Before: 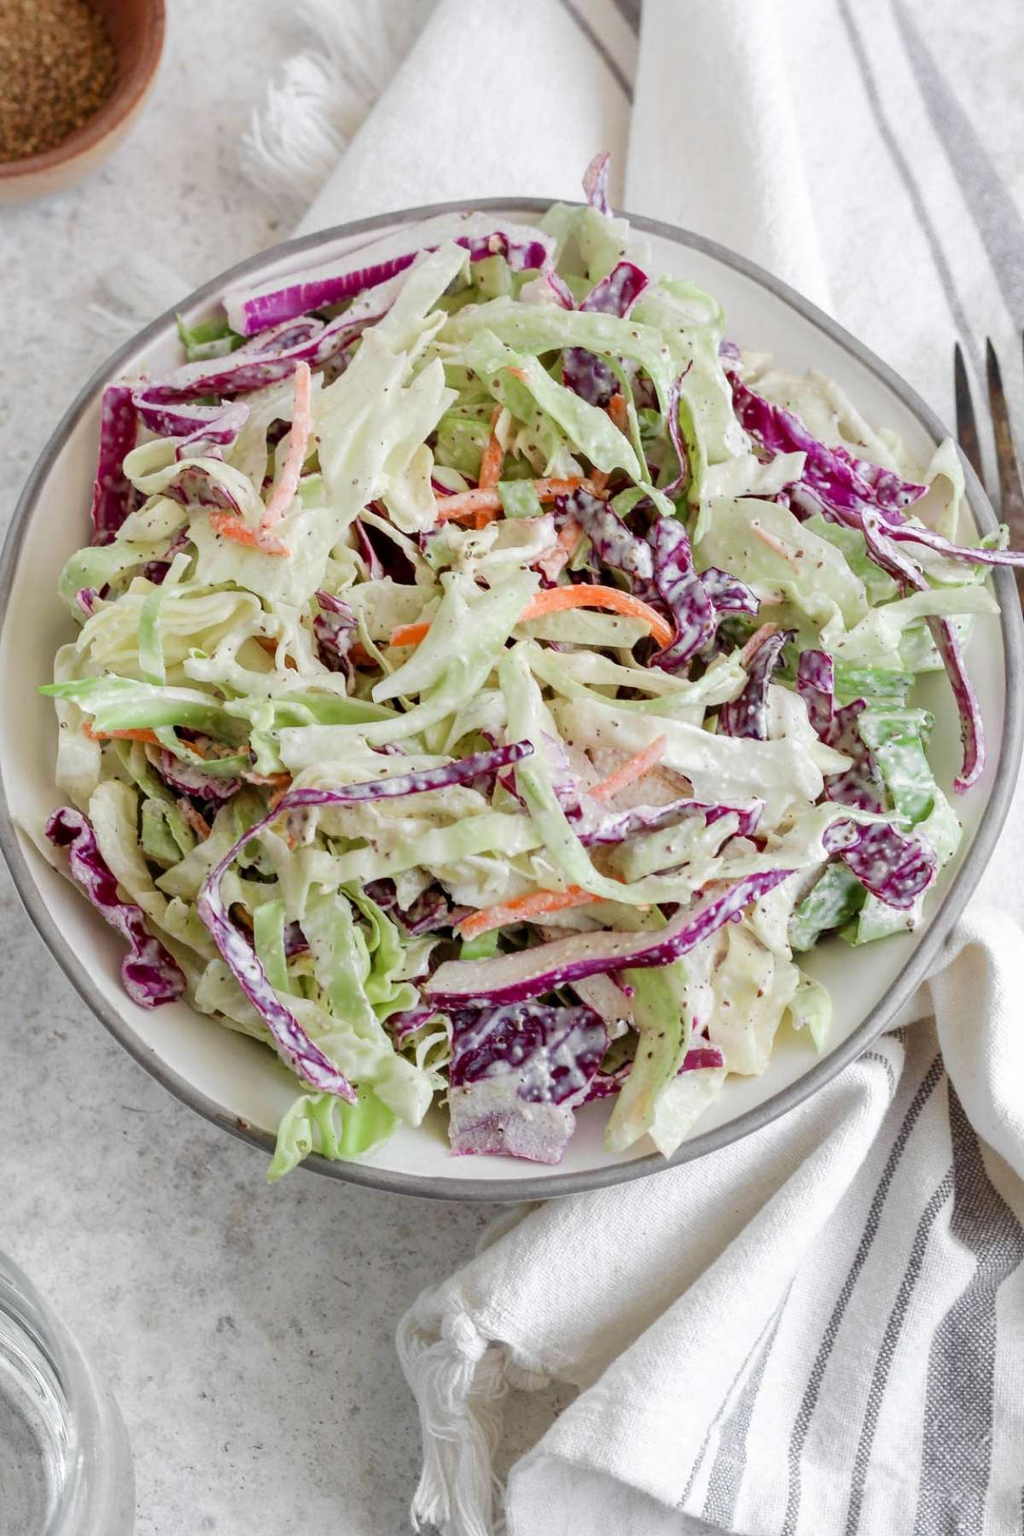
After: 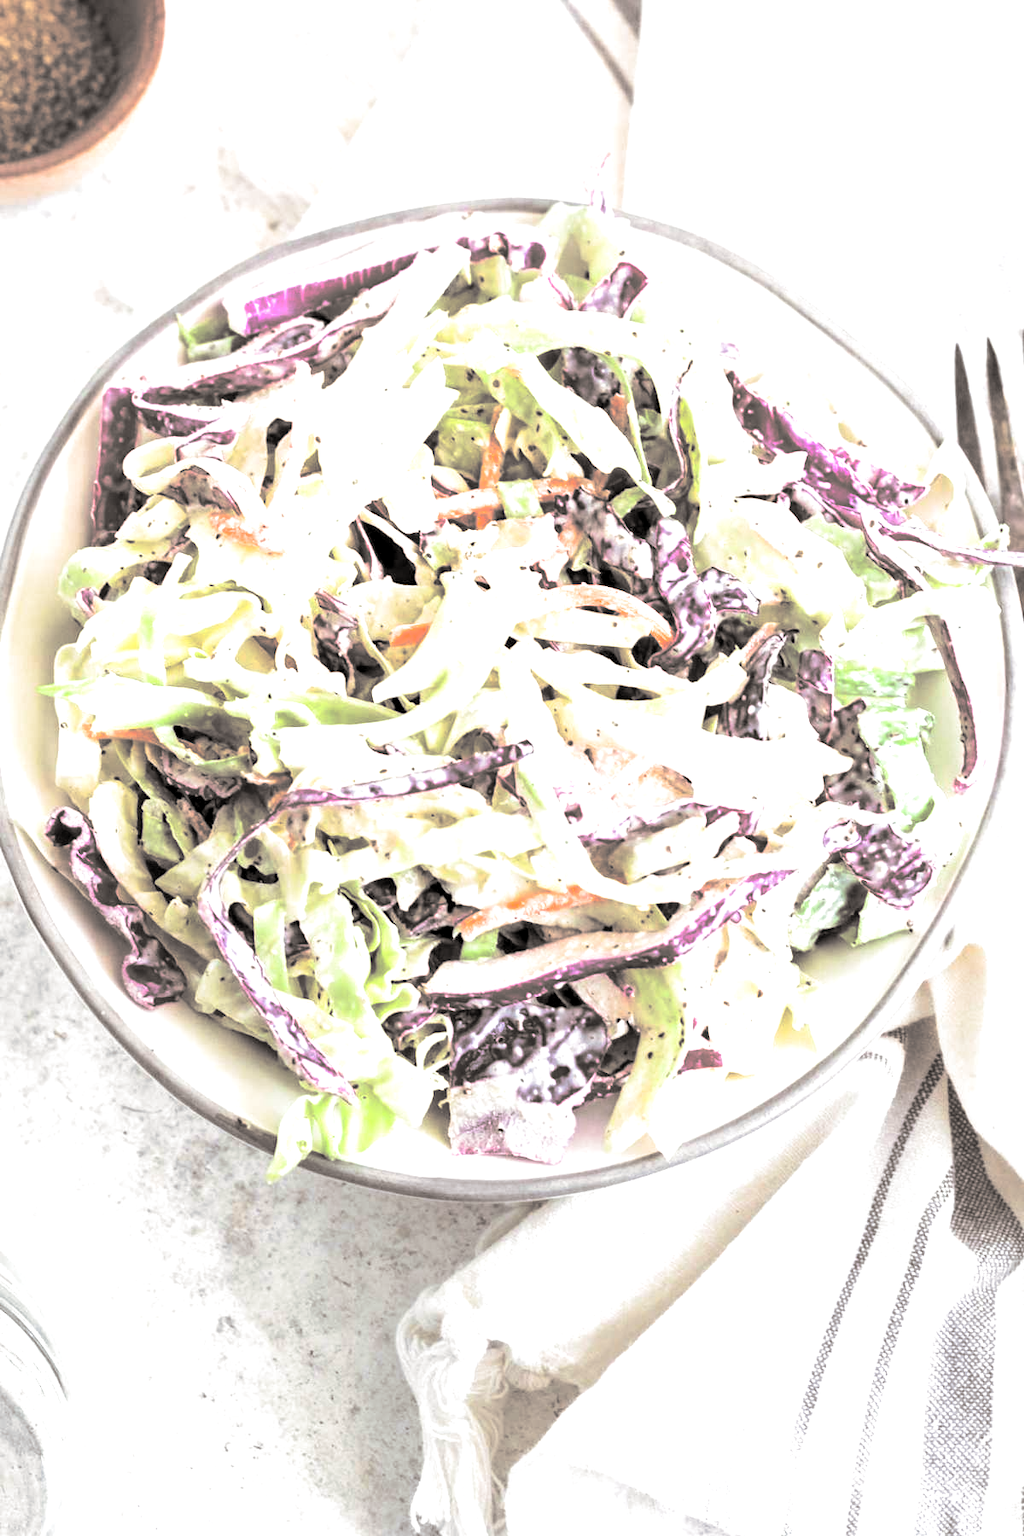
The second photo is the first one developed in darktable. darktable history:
exposure: black level correction 0.001, exposure 1.3 EV, compensate highlight preservation false
split-toning: shadows › hue 26°, shadows › saturation 0.09, highlights › hue 40°, highlights › saturation 0.18, balance -63, compress 0%
